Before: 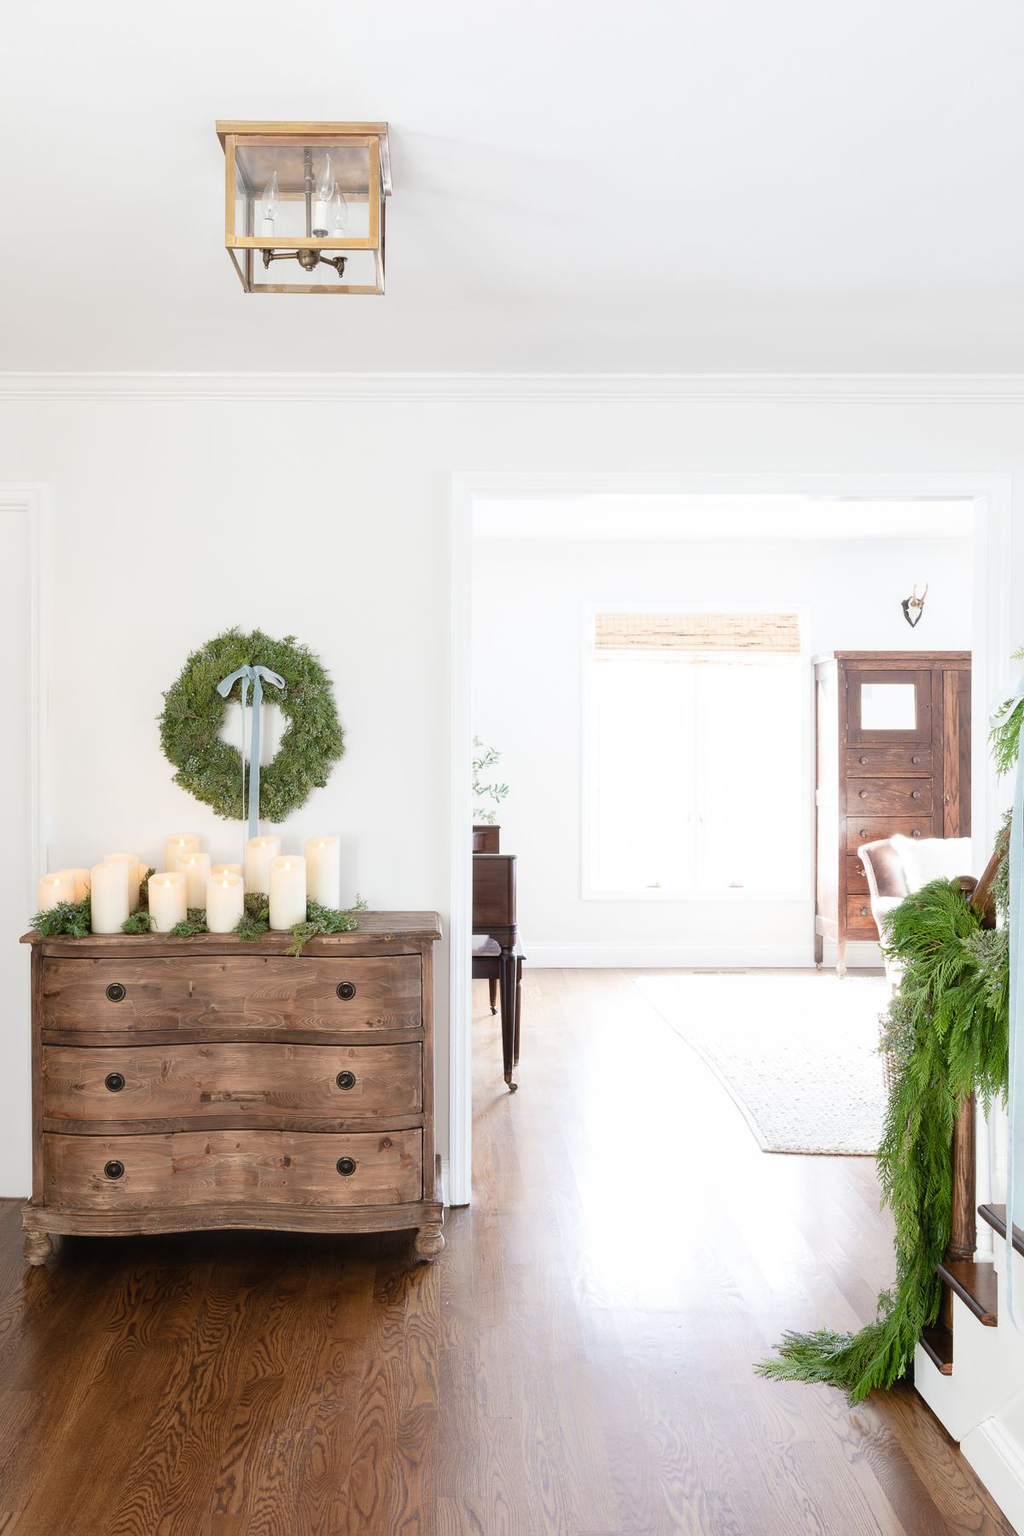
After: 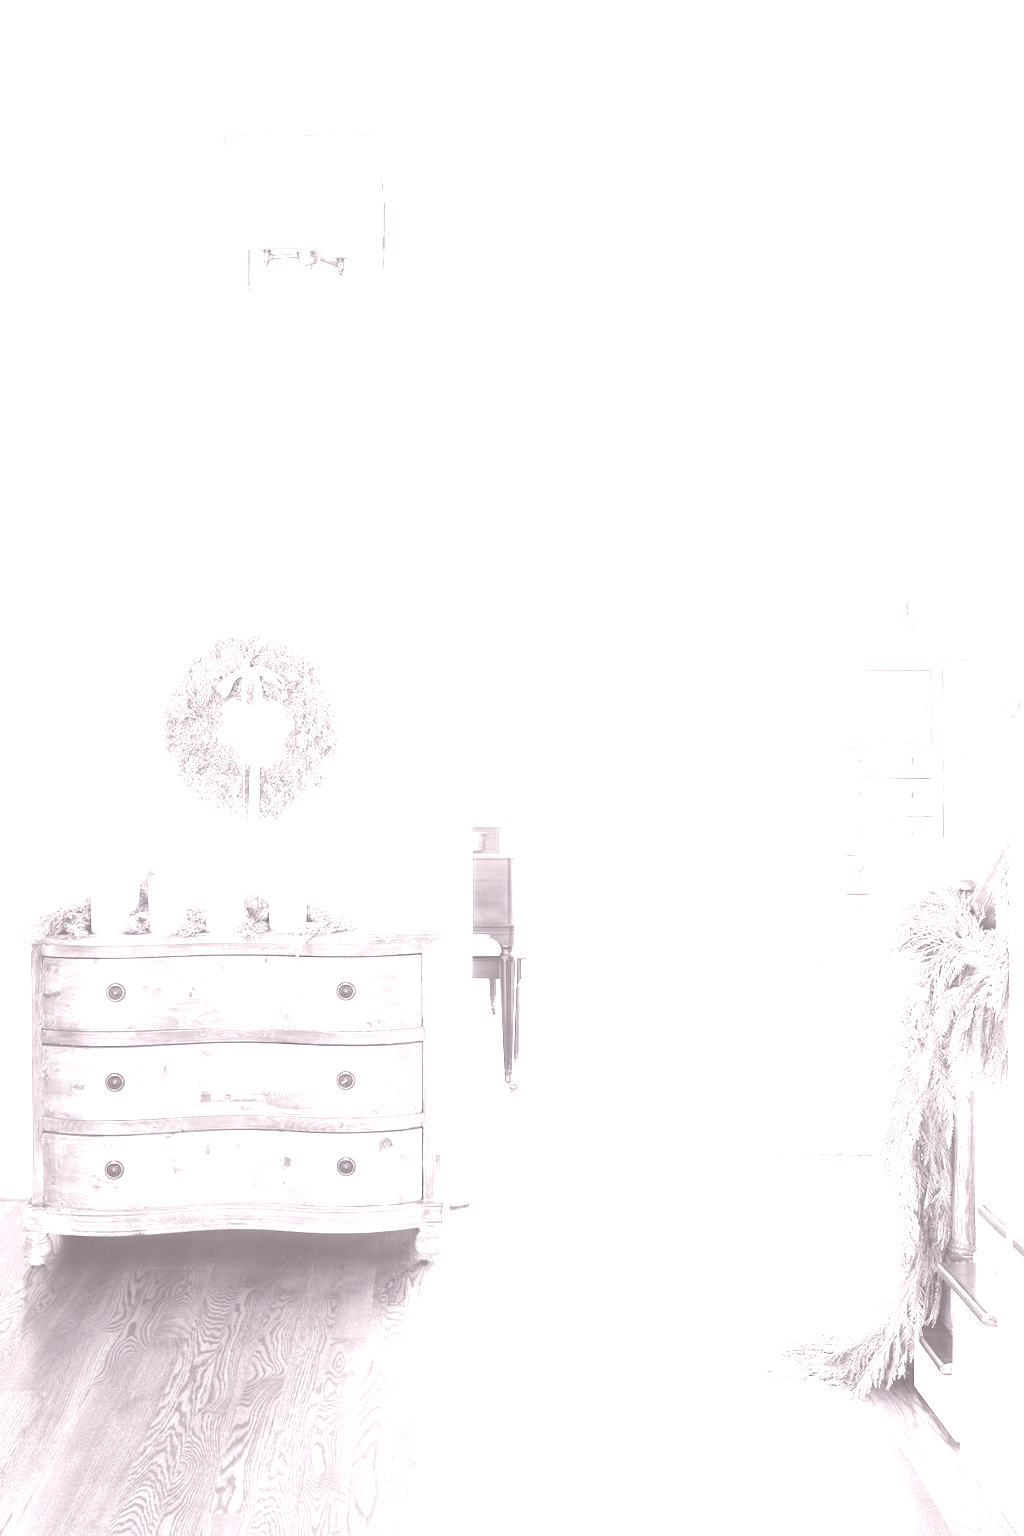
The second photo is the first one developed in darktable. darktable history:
exposure: black level correction 0, exposure 1.1 EV, compensate highlight preservation false
colorize: hue 25.2°, saturation 83%, source mix 82%, lightness 79%, version 1
